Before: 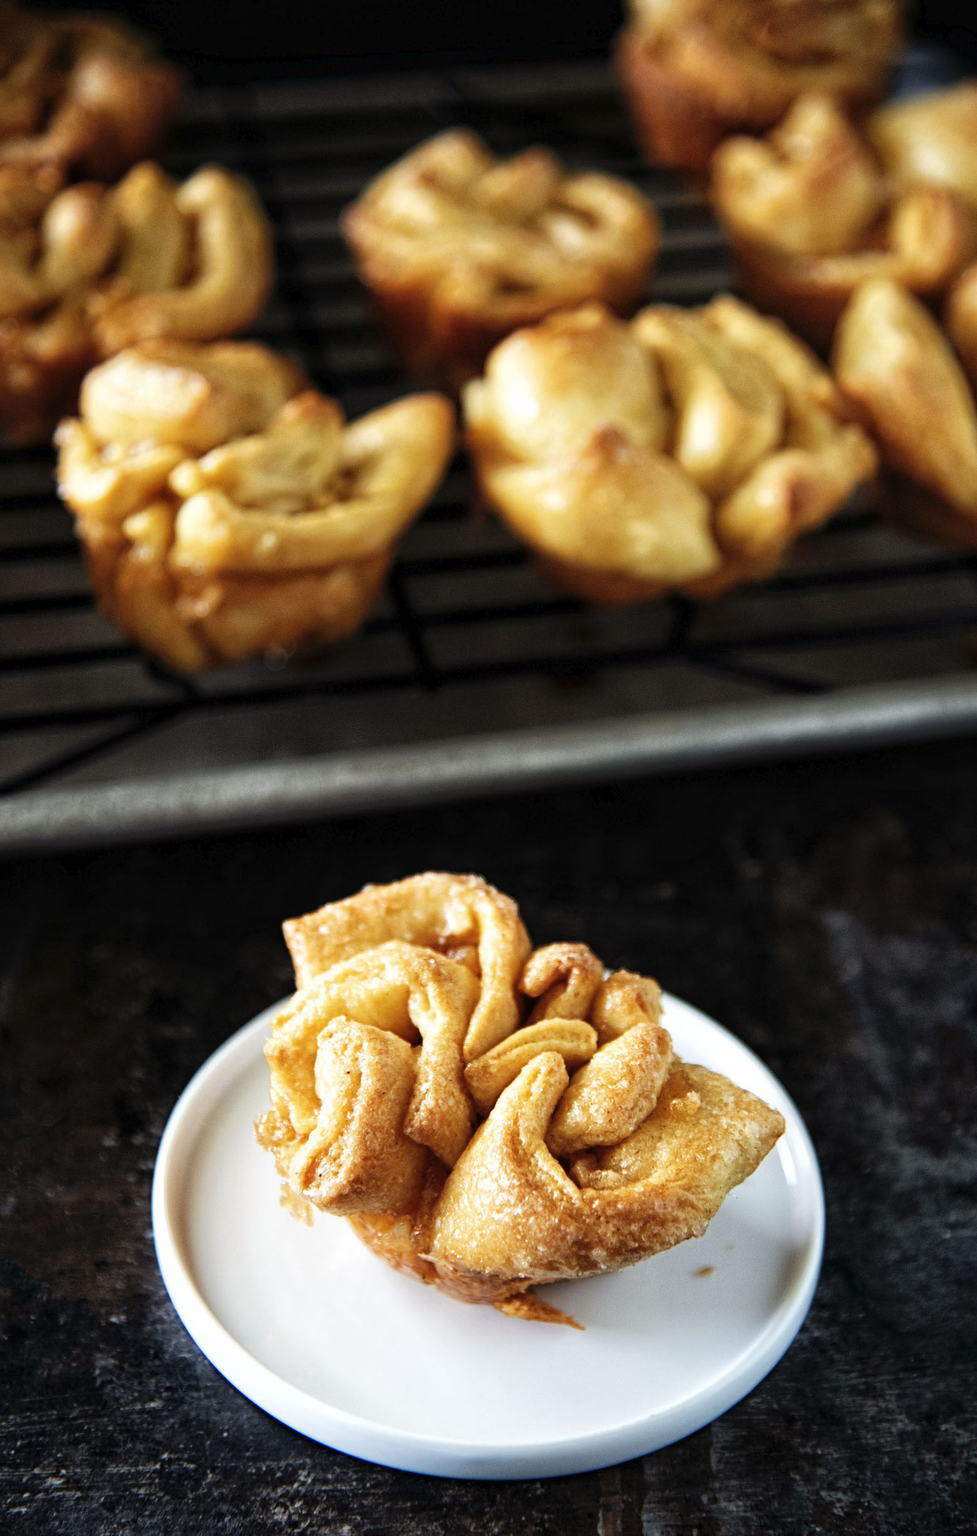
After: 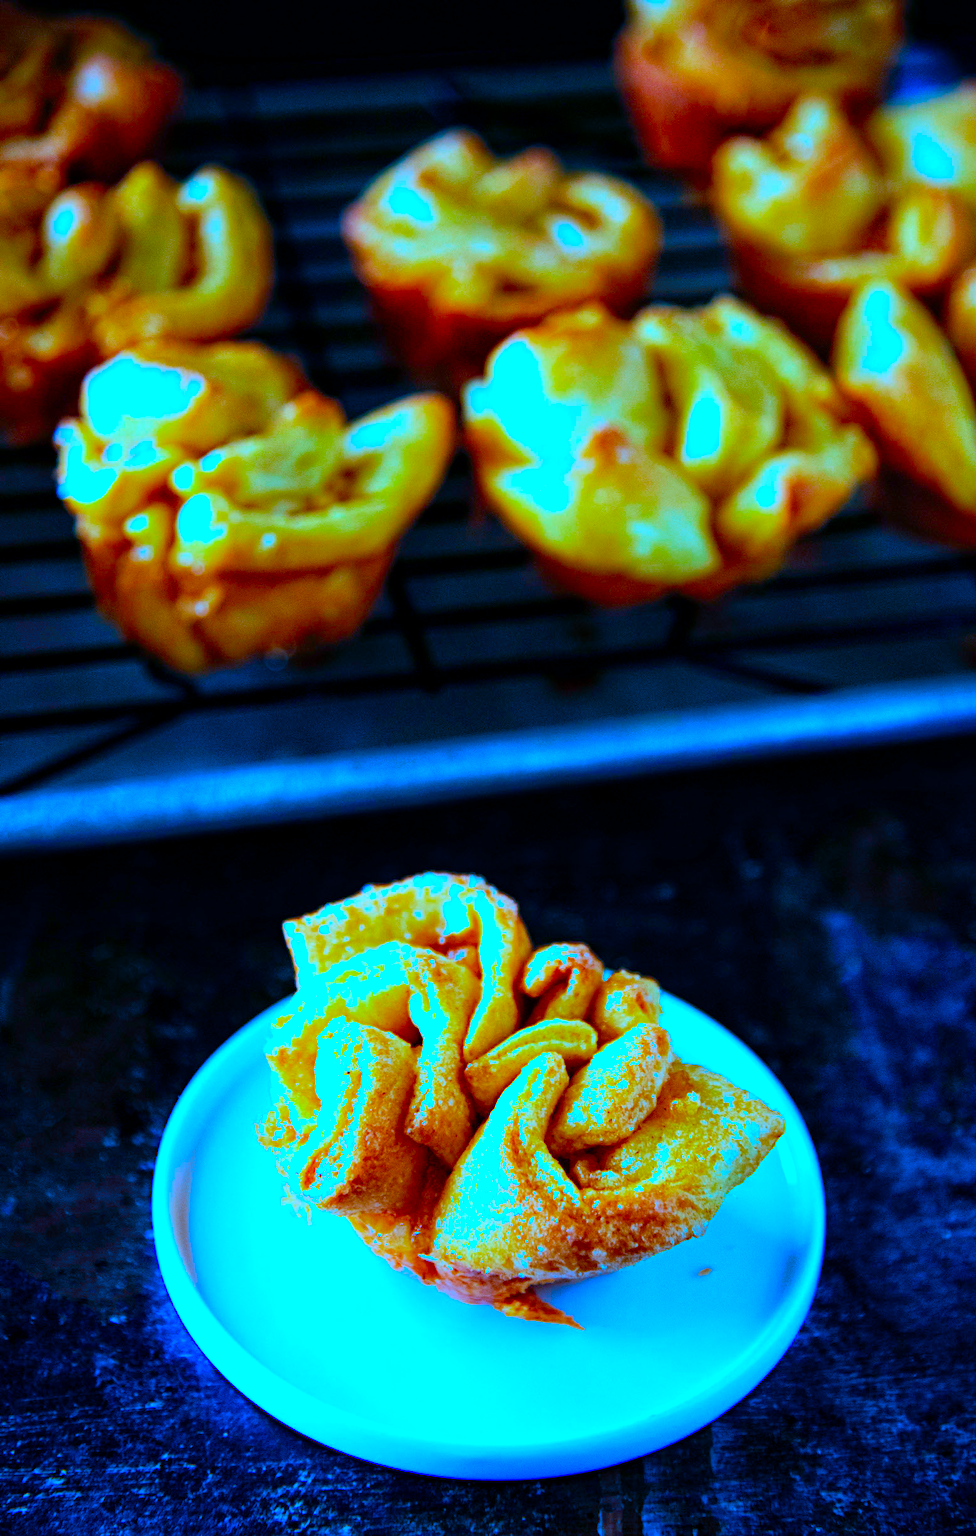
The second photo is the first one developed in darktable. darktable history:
exposure: exposure 0.2 EV, compensate highlight preservation false
color balance rgb: linear chroma grading › global chroma 15%, perceptual saturation grading › global saturation 30%
color correction: saturation 1.8
white balance: red 0.766, blue 1.537
